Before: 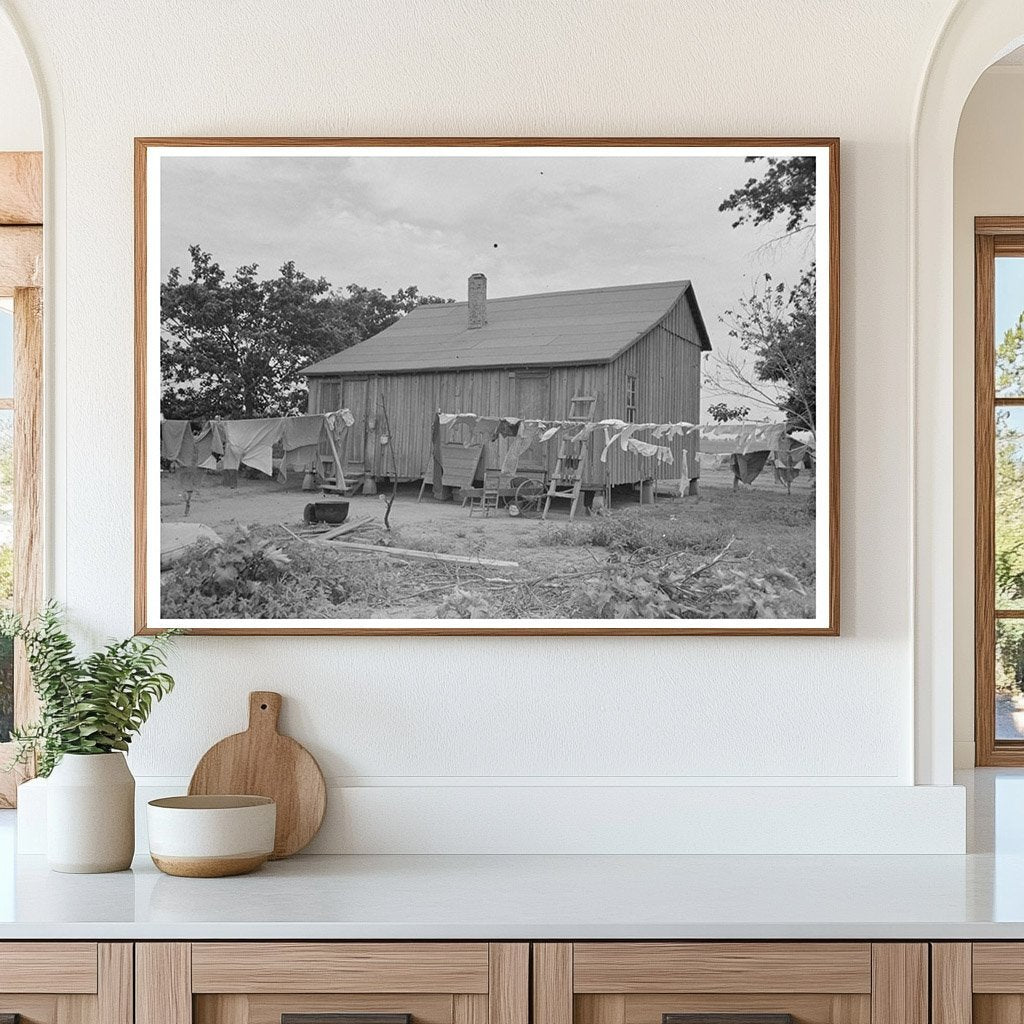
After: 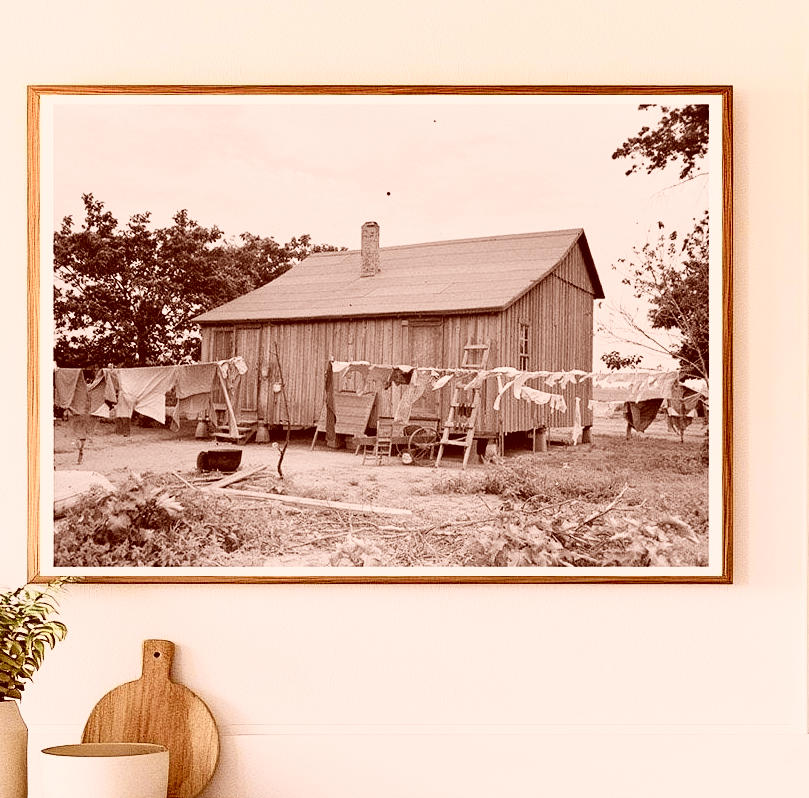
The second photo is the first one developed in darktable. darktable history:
color correction: highlights a* 9.3, highlights b* 8.61, shadows a* 39.69, shadows b* 39.64, saturation 0.806
contrast brightness saturation: contrast 0.288
tone curve: curves: ch0 [(0, 0.008) (0.107, 0.091) (0.278, 0.351) (0.457, 0.562) (0.628, 0.738) (0.839, 0.909) (0.998, 0.978)]; ch1 [(0, 0) (0.437, 0.408) (0.474, 0.479) (0.502, 0.5) (0.527, 0.519) (0.561, 0.575) (0.608, 0.665) (0.669, 0.748) (0.859, 0.899) (1, 1)]; ch2 [(0, 0) (0.33, 0.301) (0.421, 0.443) (0.473, 0.498) (0.502, 0.504) (0.522, 0.527) (0.549, 0.583) (0.644, 0.703) (1, 1)], color space Lab, independent channels, preserve colors none
crop and rotate: left 10.529%, top 5.103%, right 10.414%, bottom 16.881%
